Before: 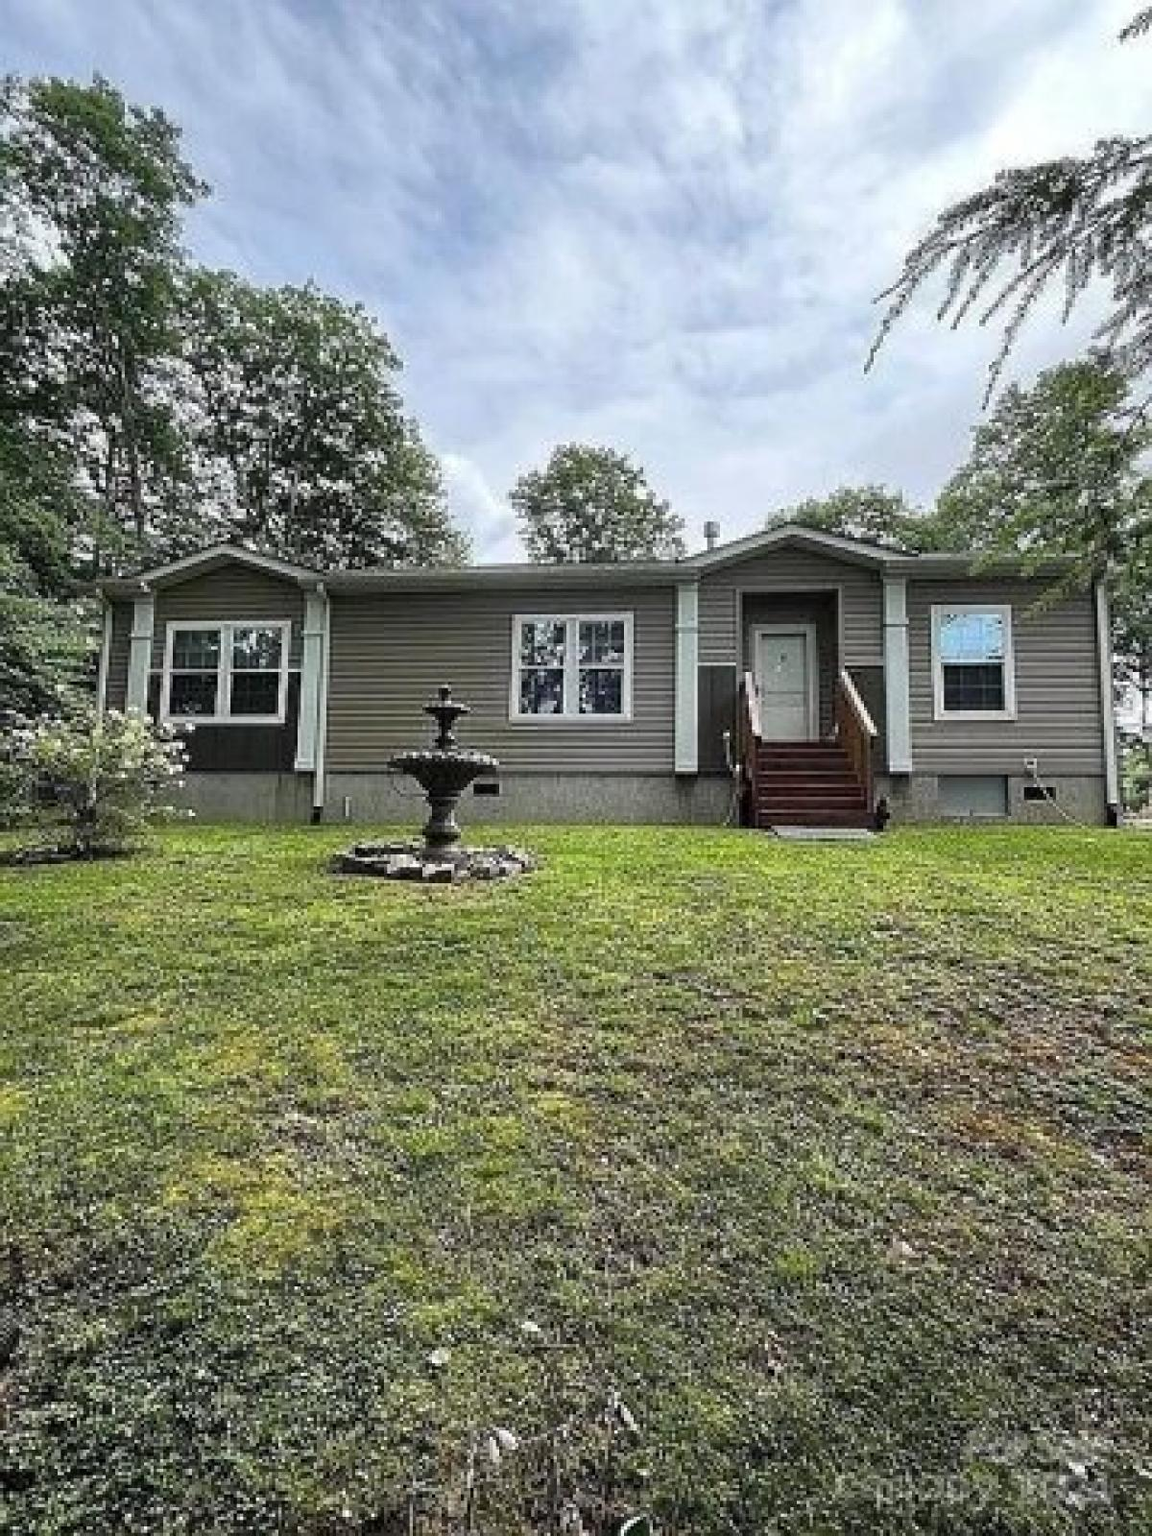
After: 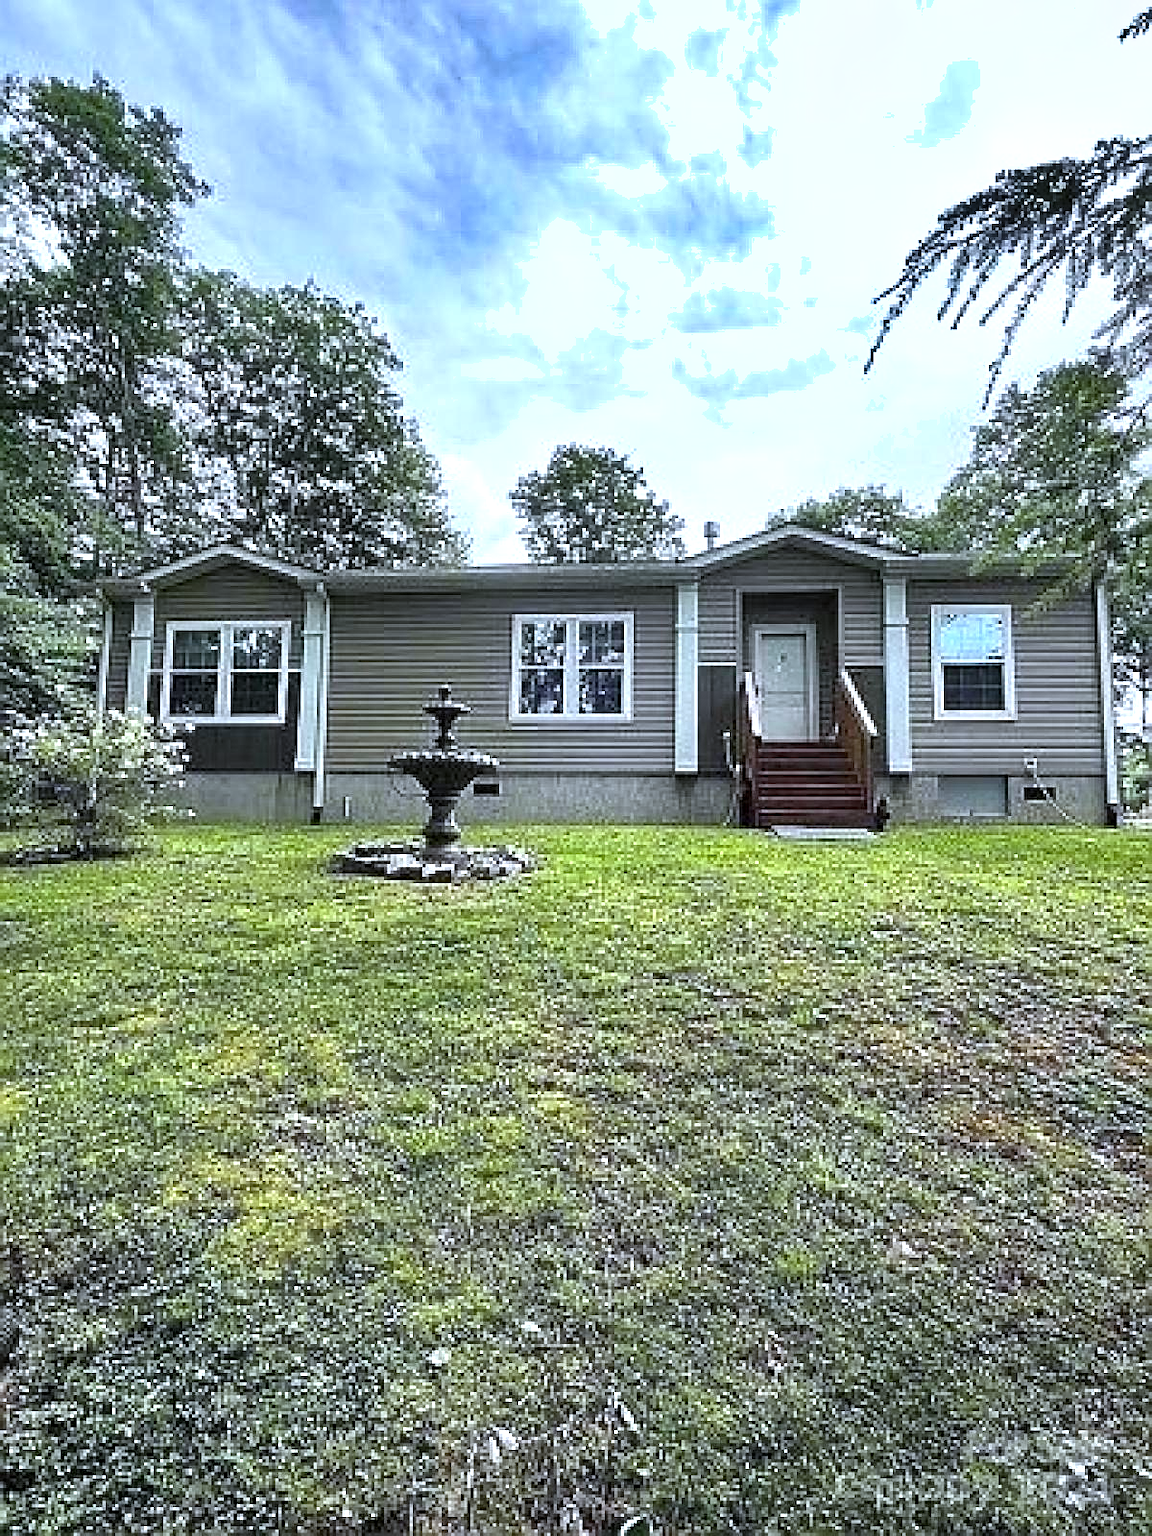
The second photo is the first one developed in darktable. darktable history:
exposure: exposure 0.6 EV, compensate highlight preservation false
white balance: red 0.931, blue 1.11
shadows and highlights: soften with gaussian
sharpen: on, module defaults
